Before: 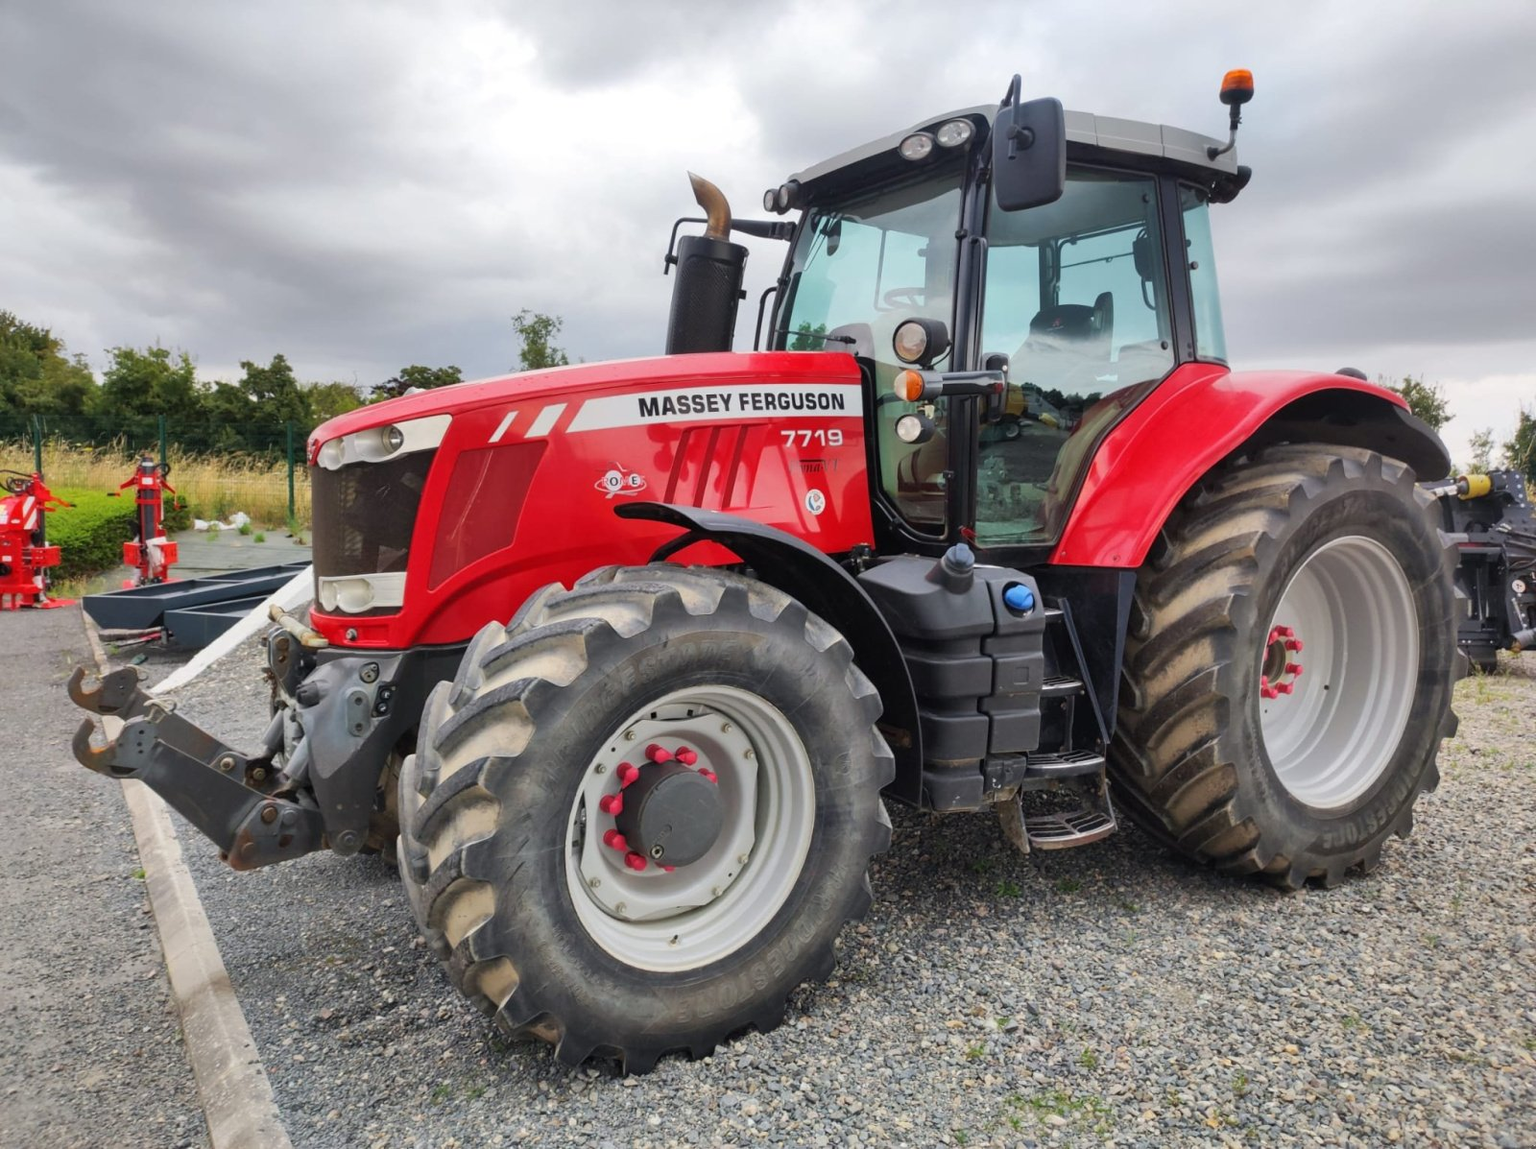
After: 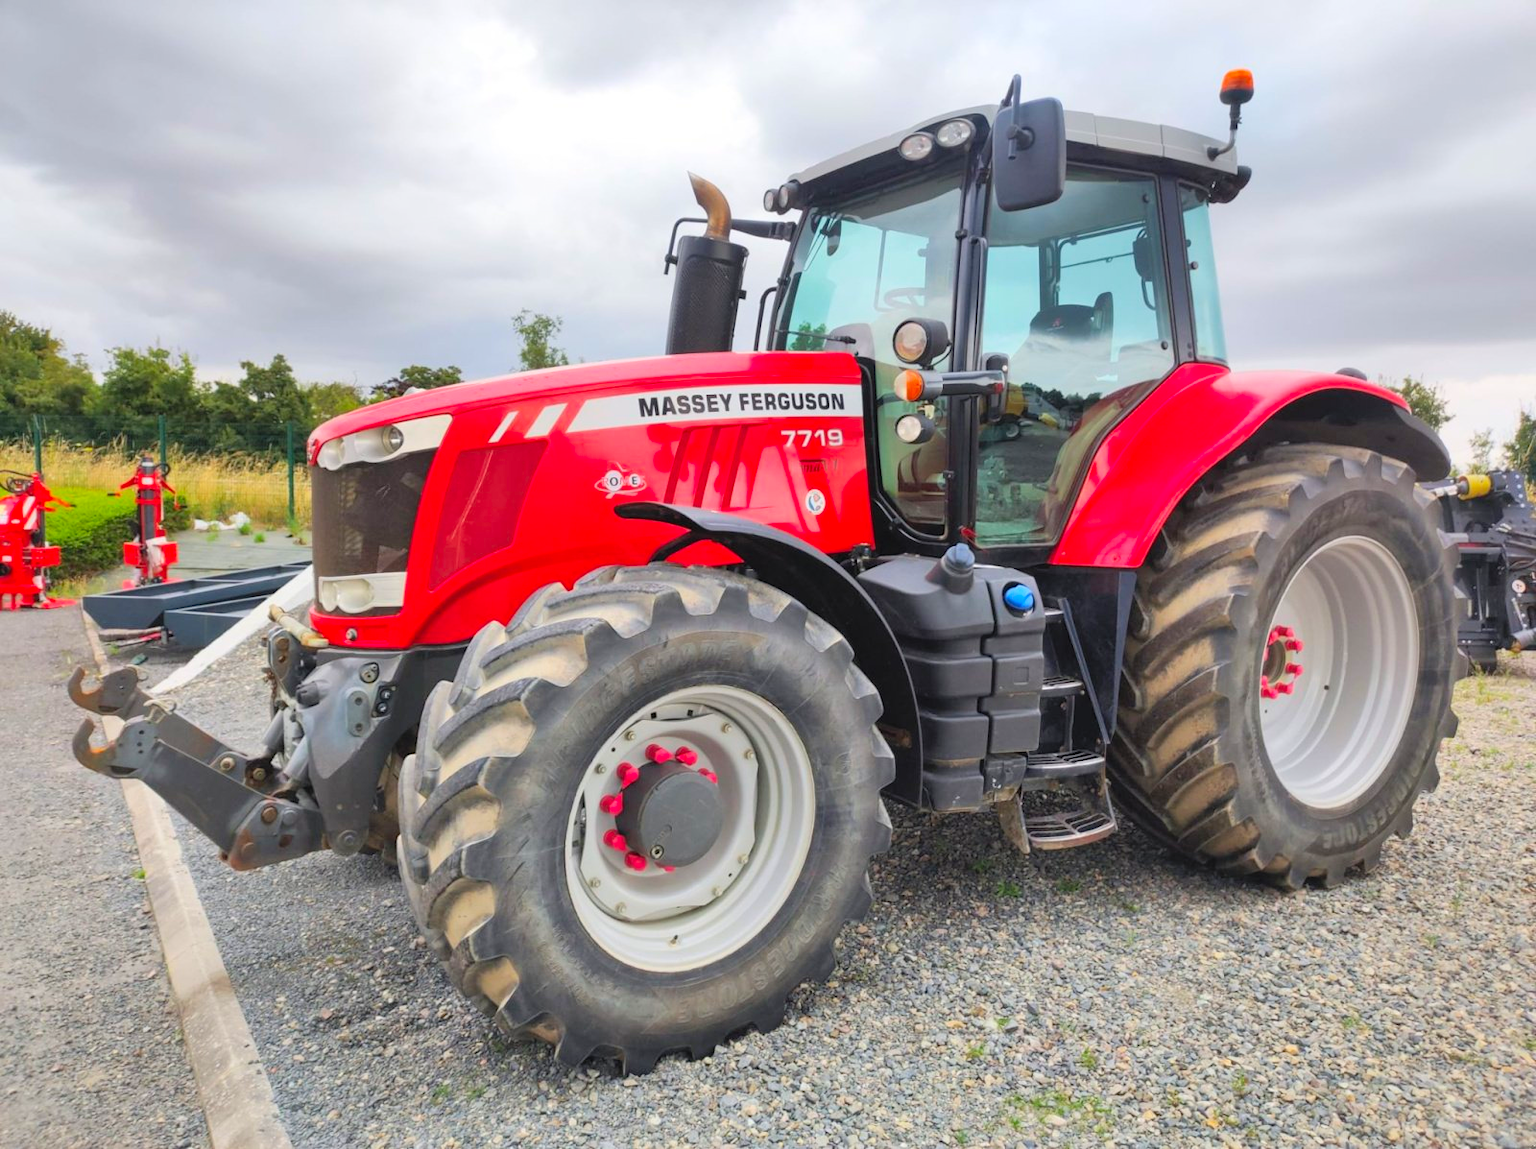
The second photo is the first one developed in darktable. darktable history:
contrast brightness saturation: contrast 0.068, brightness 0.179, saturation 0.408
